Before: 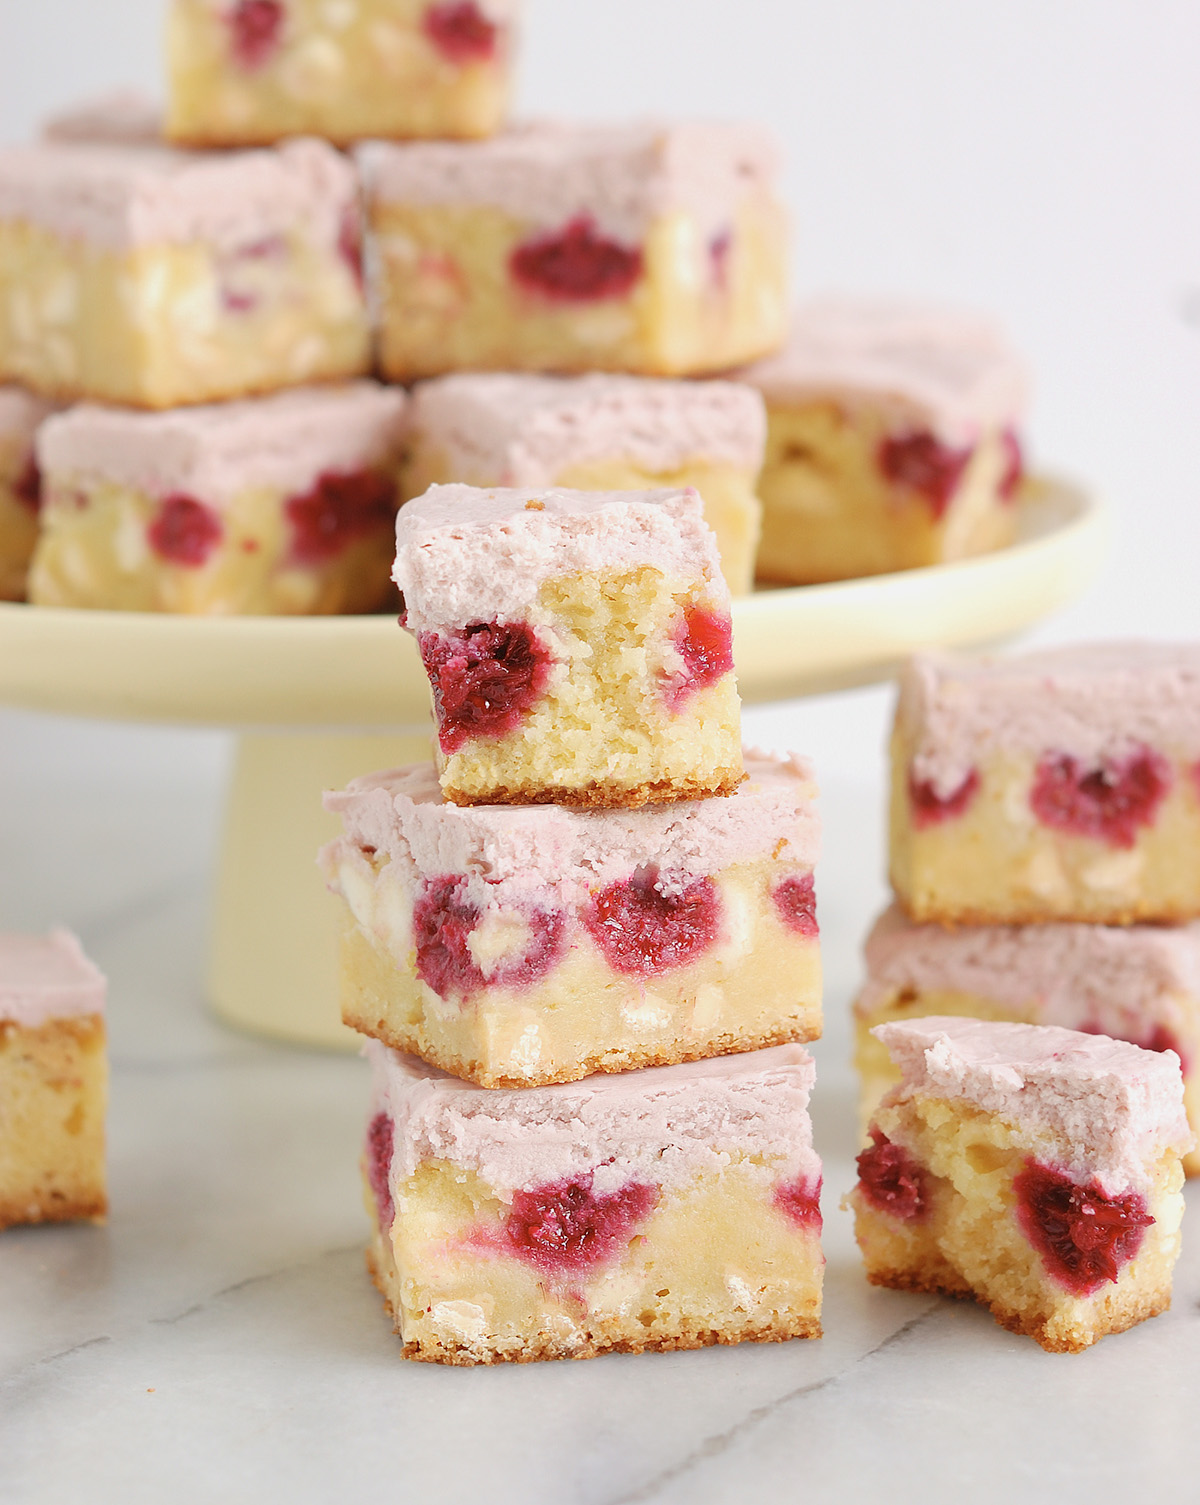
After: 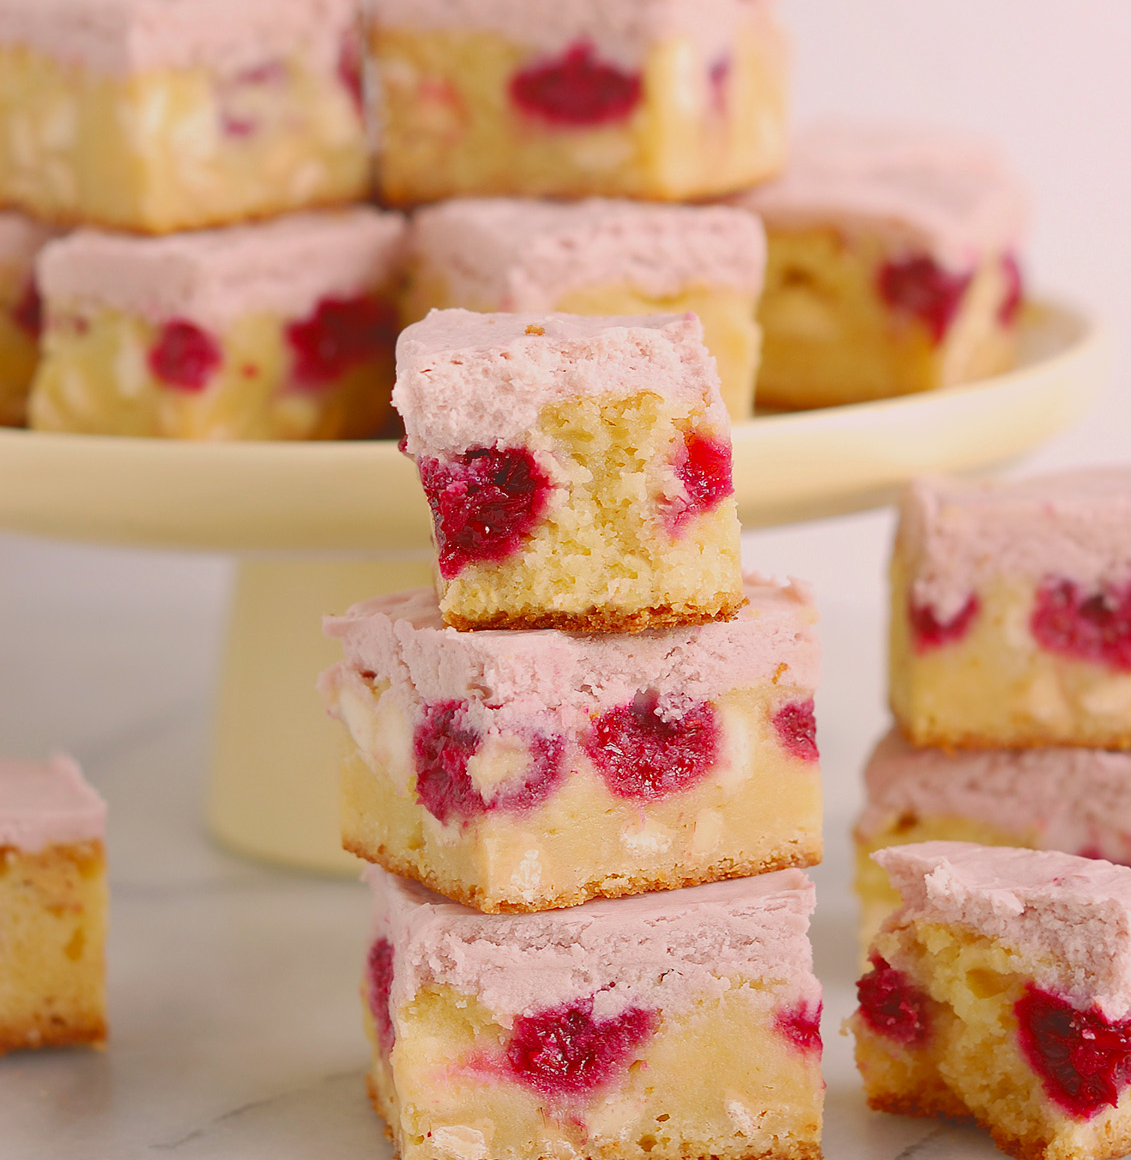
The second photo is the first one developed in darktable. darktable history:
local contrast: detail 70%
contrast brightness saturation: contrast 0.1, brightness -0.26, saturation 0.14
crop and rotate: angle 0.03°, top 11.643%, right 5.651%, bottom 11.189%
color correction: highlights a* 7.34, highlights b* 4.37
